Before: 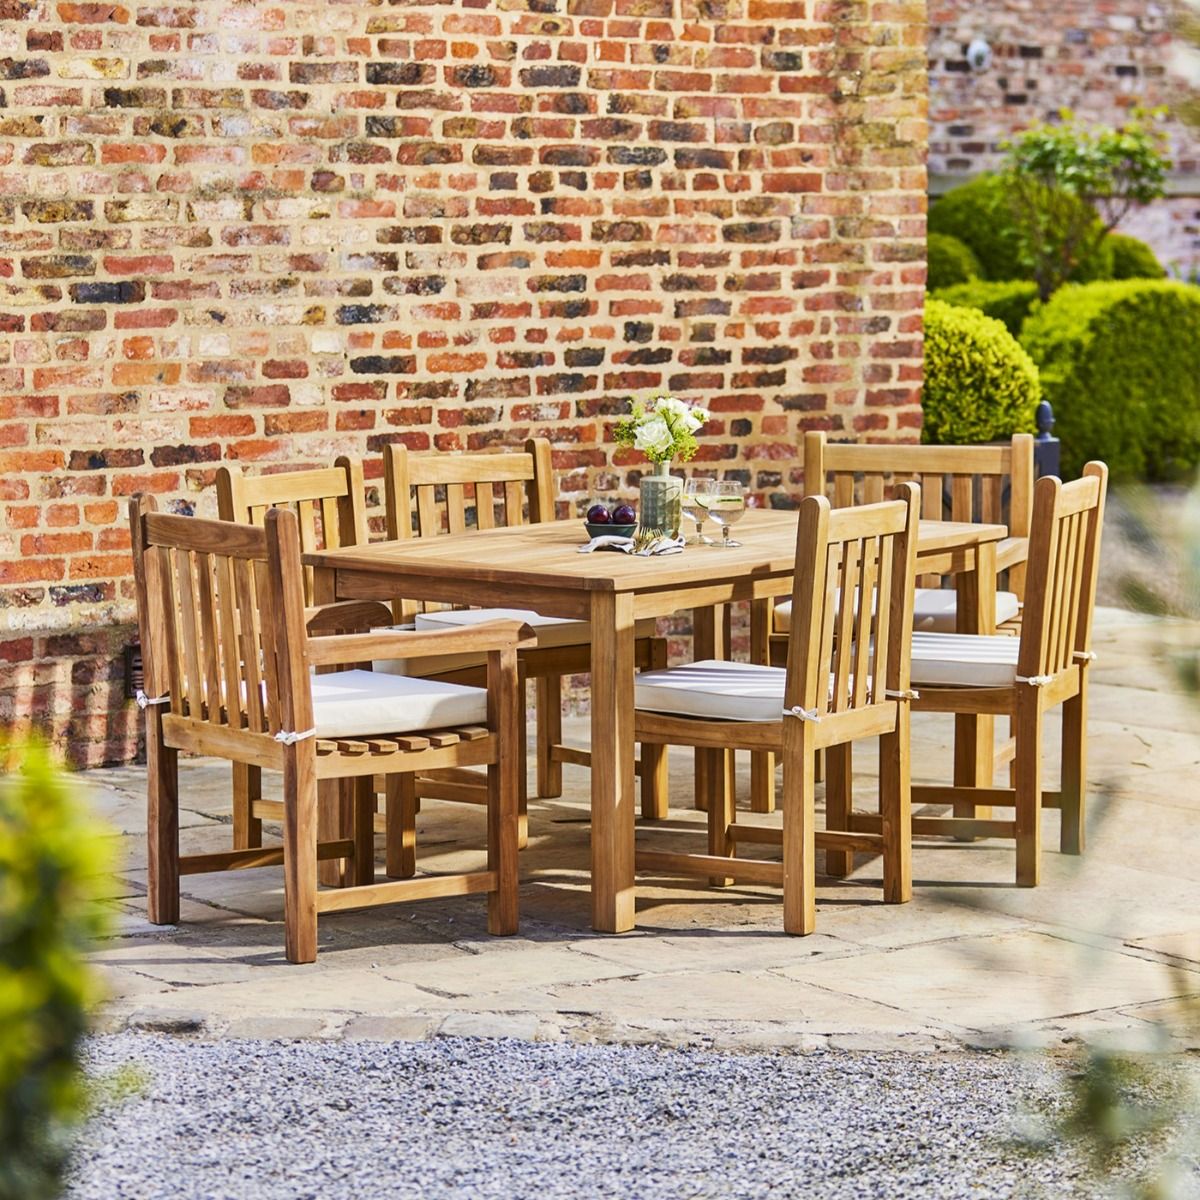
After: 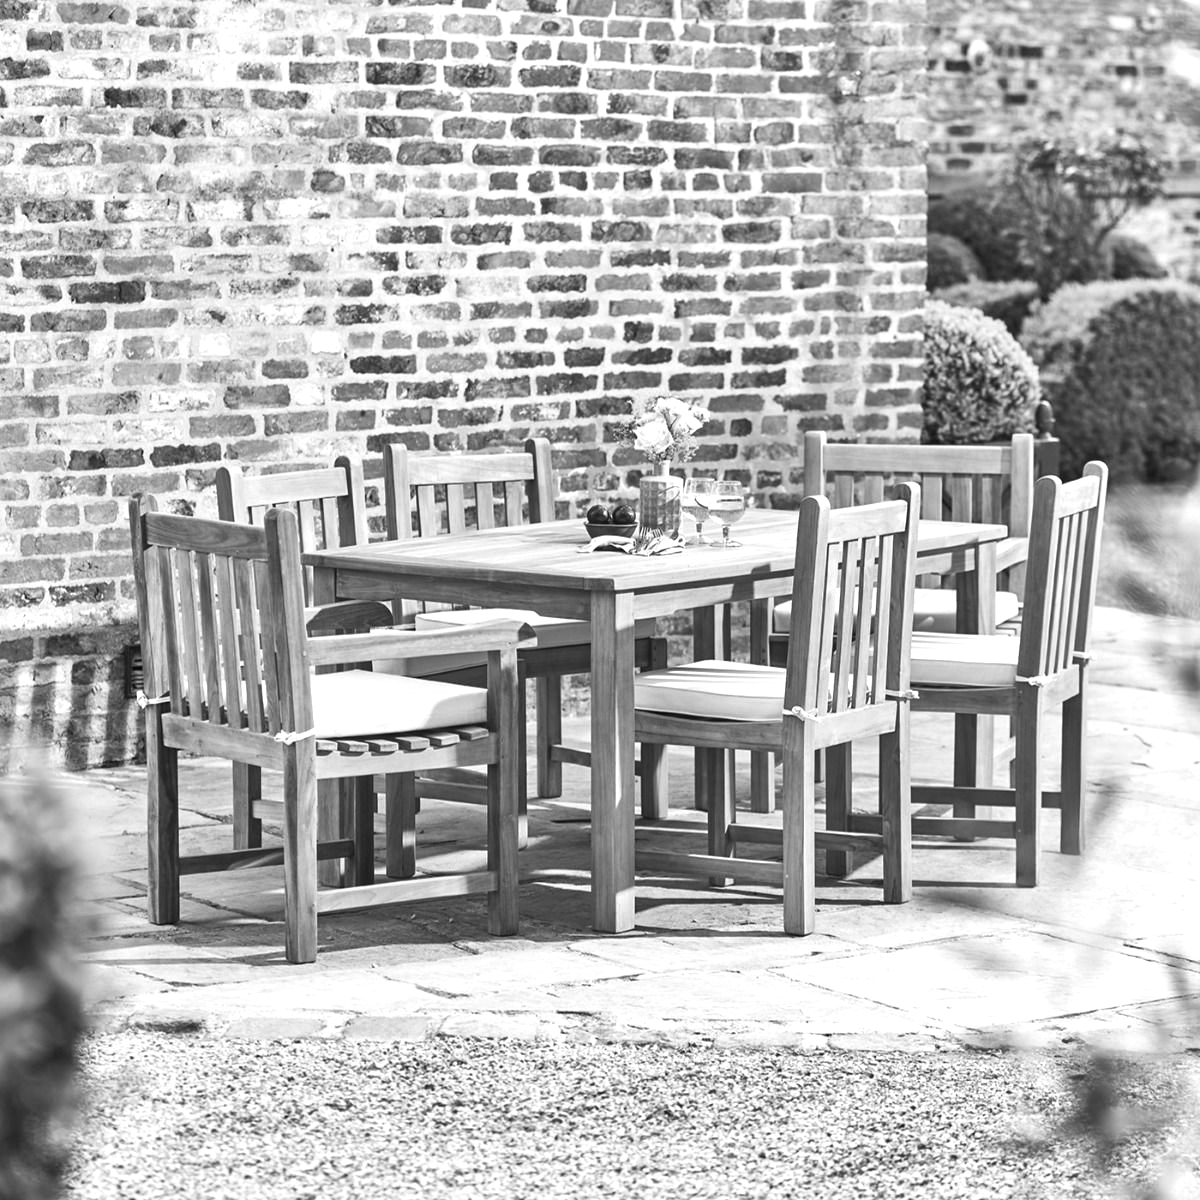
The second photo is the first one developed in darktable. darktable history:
color calibration: output gray [0.267, 0.423, 0.267, 0], illuminant same as pipeline (D50), adaptation none (bypass)
exposure: black level correction 0, exposure 0.7 EV, compensate exposure bias true, compensate highlight preservation false
